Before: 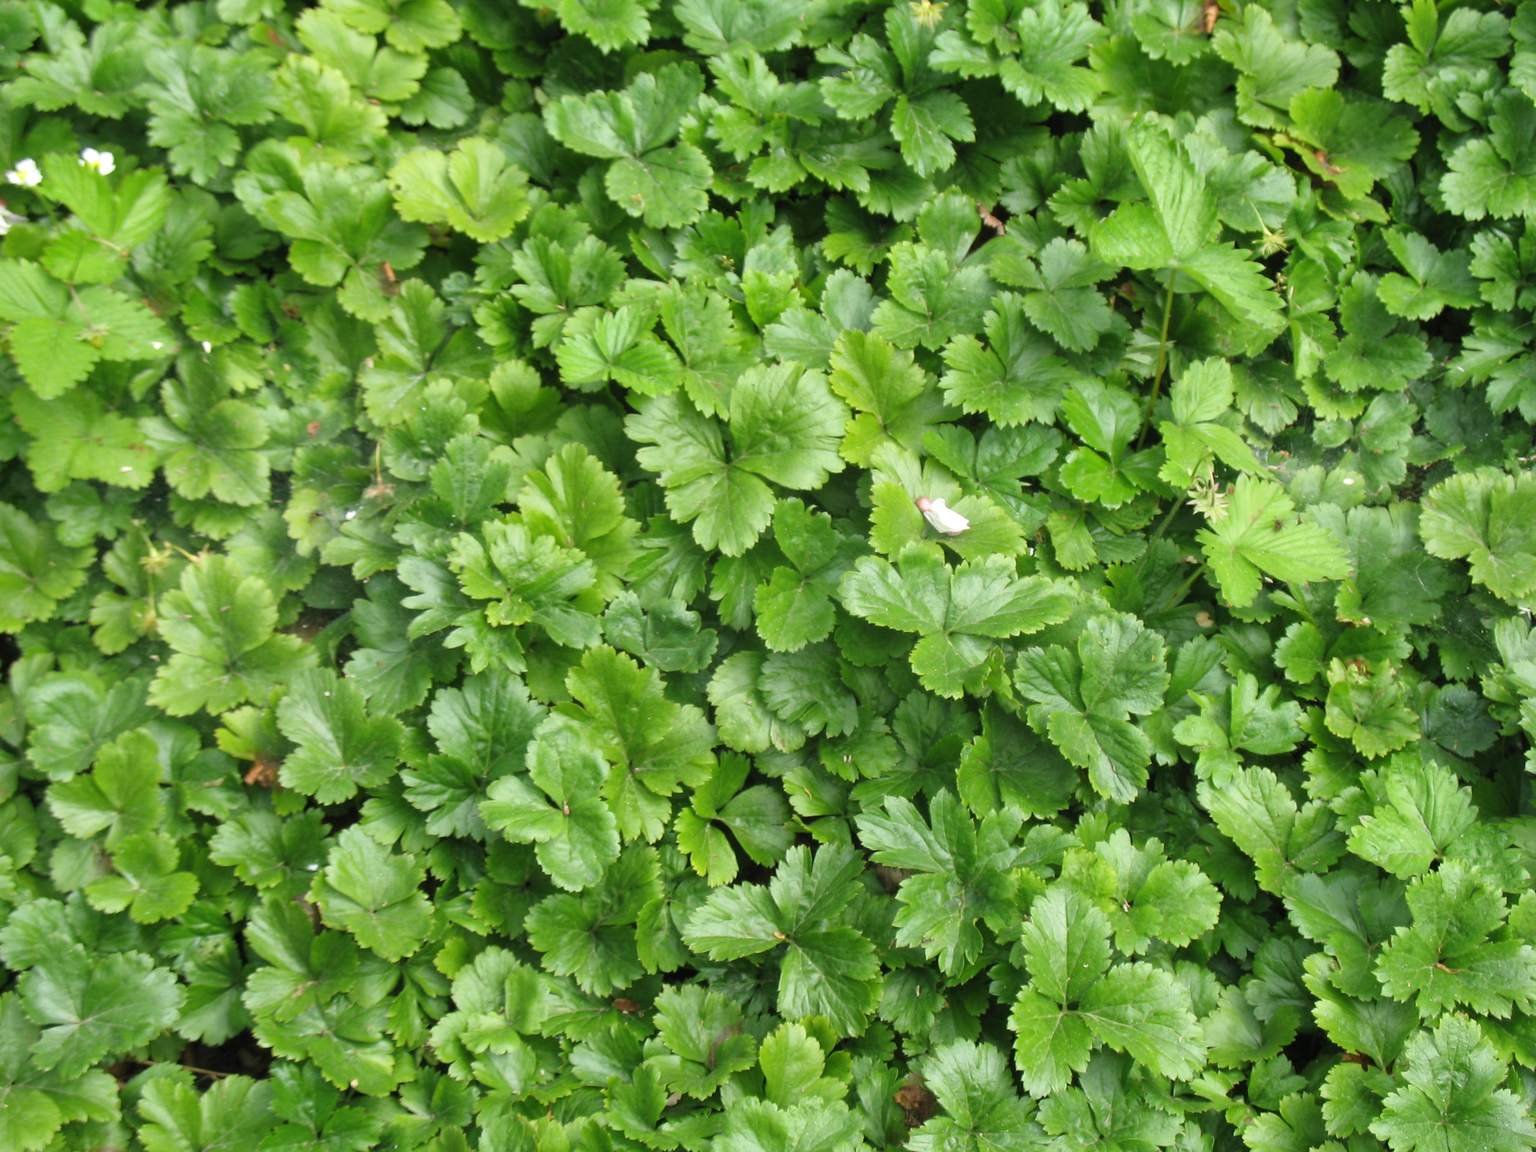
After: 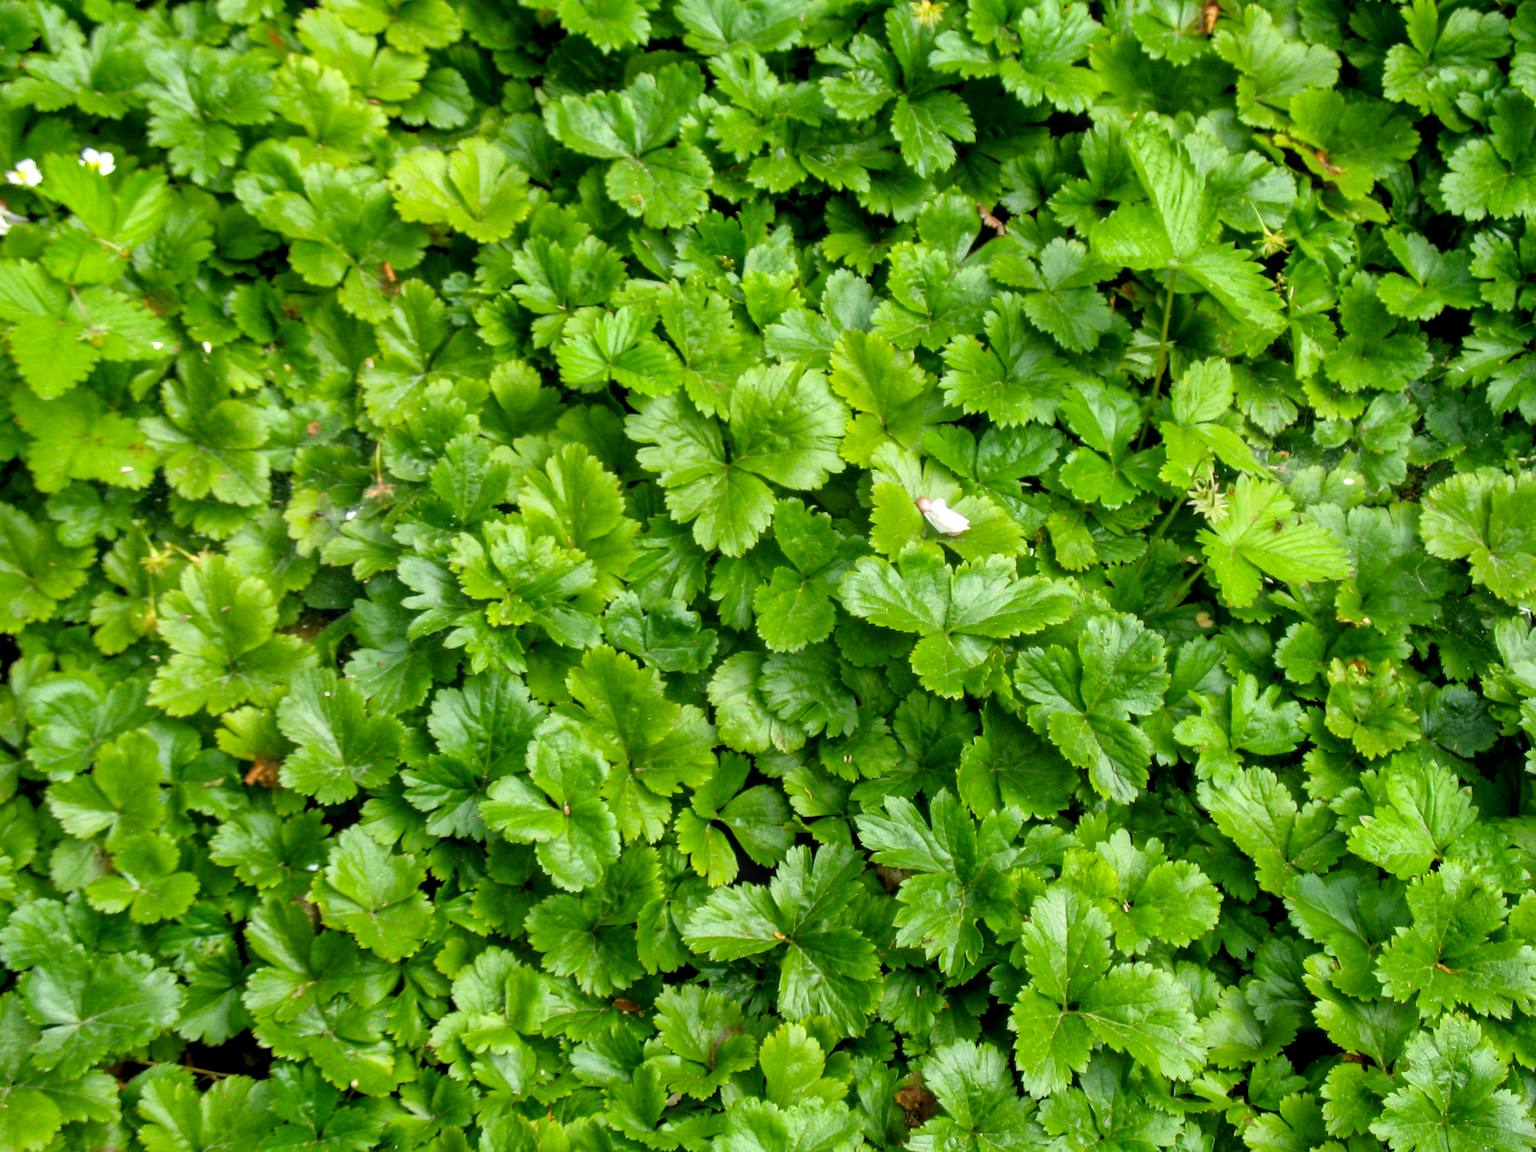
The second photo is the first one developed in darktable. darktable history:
local contrast: on, module defaults
exposure: black level correction 0.012, compensate highlight preservation false
color balance rgb: perceptual saturation grading › global saturation 20%, global vibrance 20%
